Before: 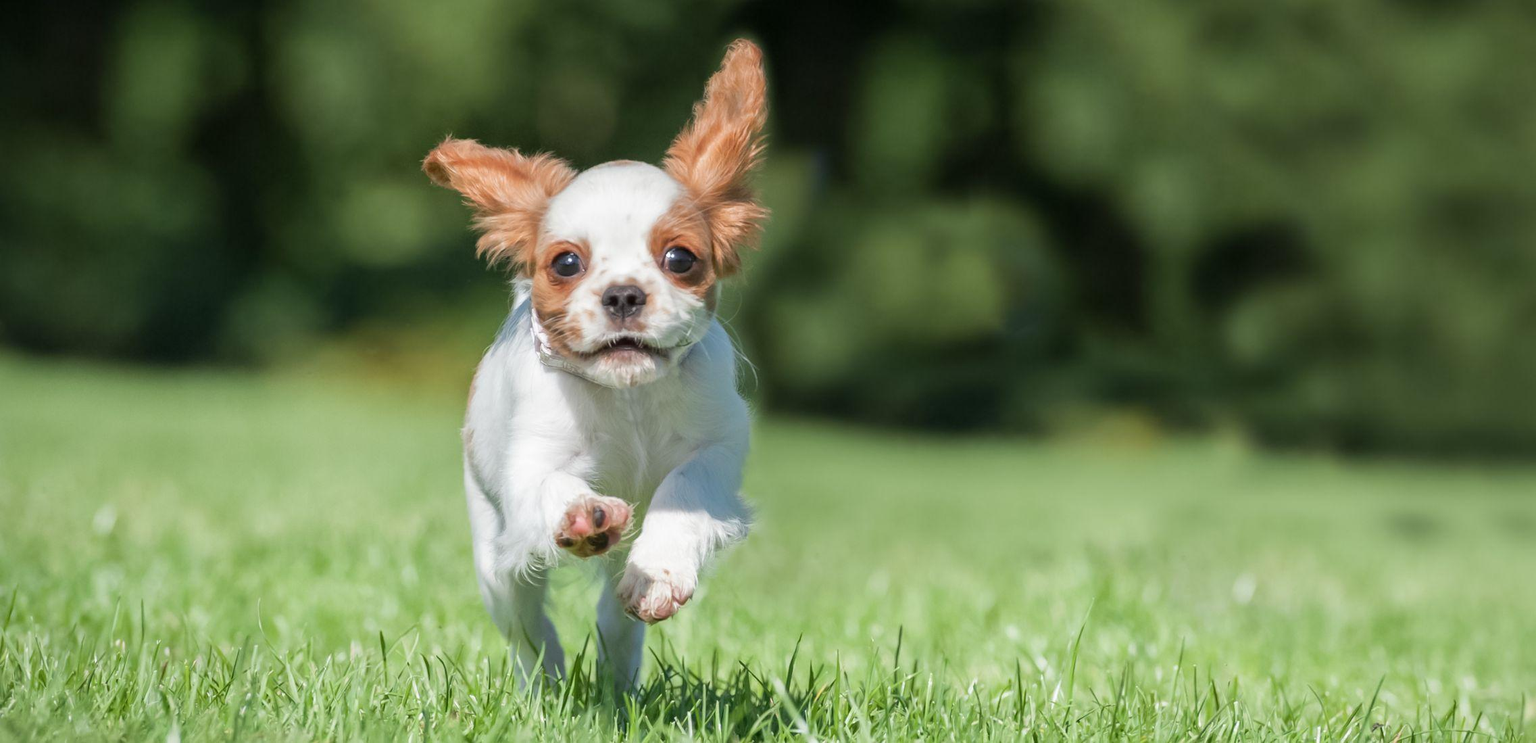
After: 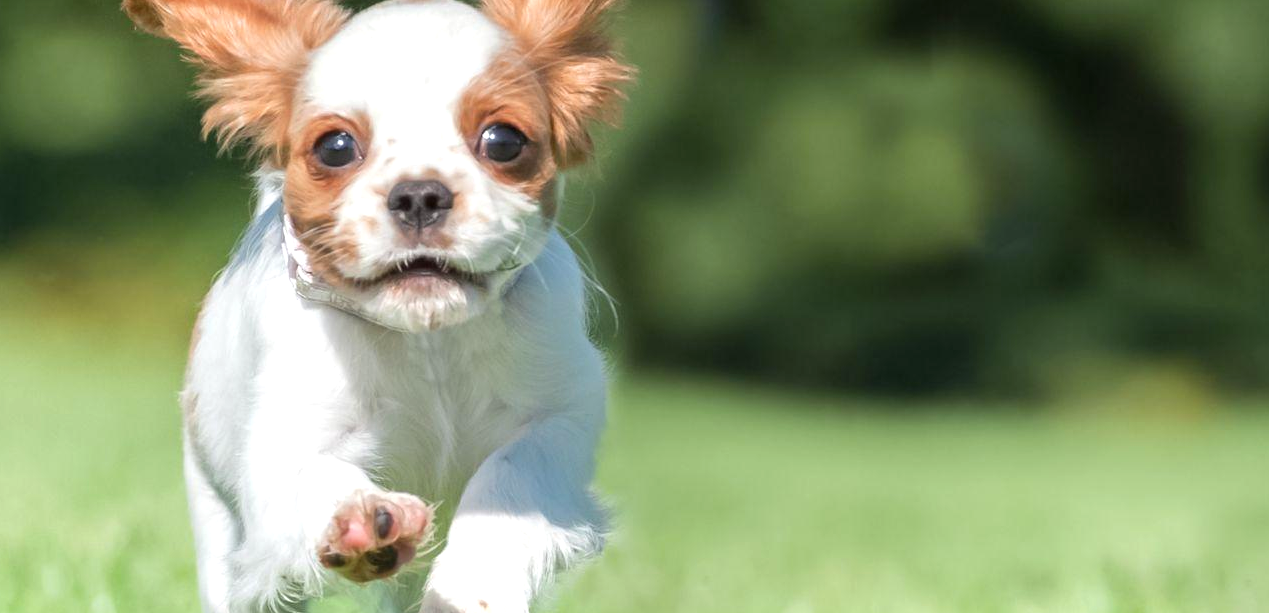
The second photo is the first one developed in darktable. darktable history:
crop and rotate: left 22.13%, top 22.054%, right 22.026%, bottom 22.102%
exposure: exposure 0.376 EV, compensate highlight preservation false
